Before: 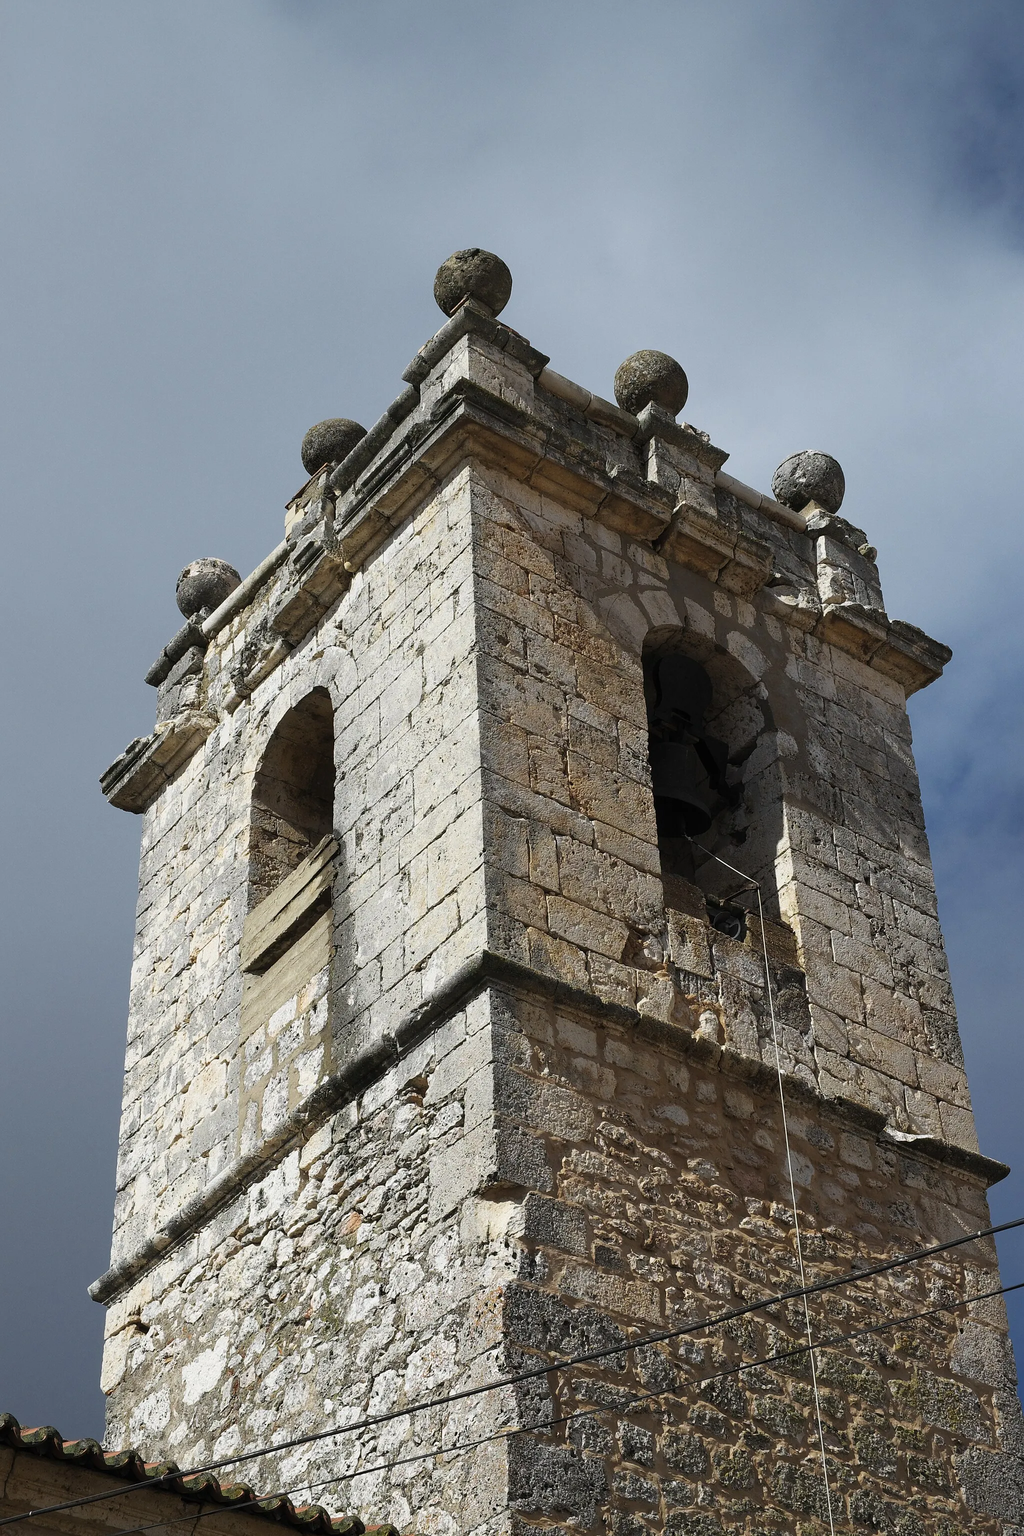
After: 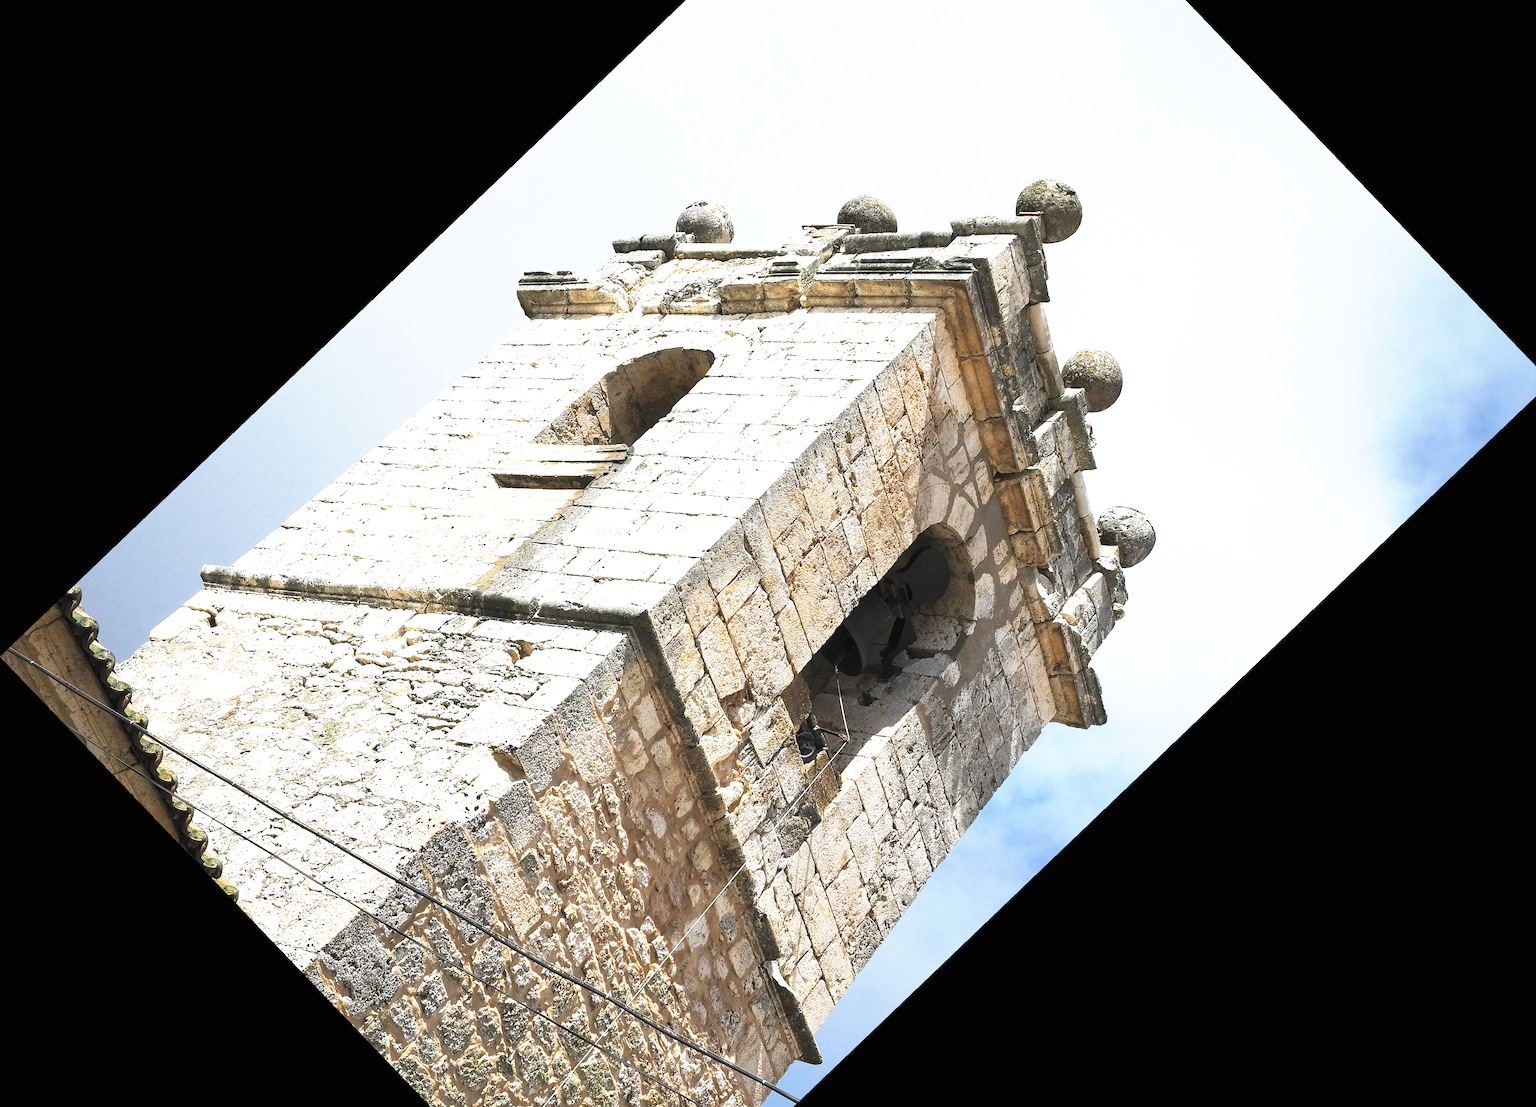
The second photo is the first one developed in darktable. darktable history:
base curve: curves: ch0 [(0, 0) (0.495, 0.917) (1, 1)], preserve colors none
exposure: black level correction 0, exposure 1.1 EV, compensate exposure bias true, compensate highlight preservation false
crop and rotate: angle -46.26°, top 16.234%, right 0.912%, bottom 11.704%
